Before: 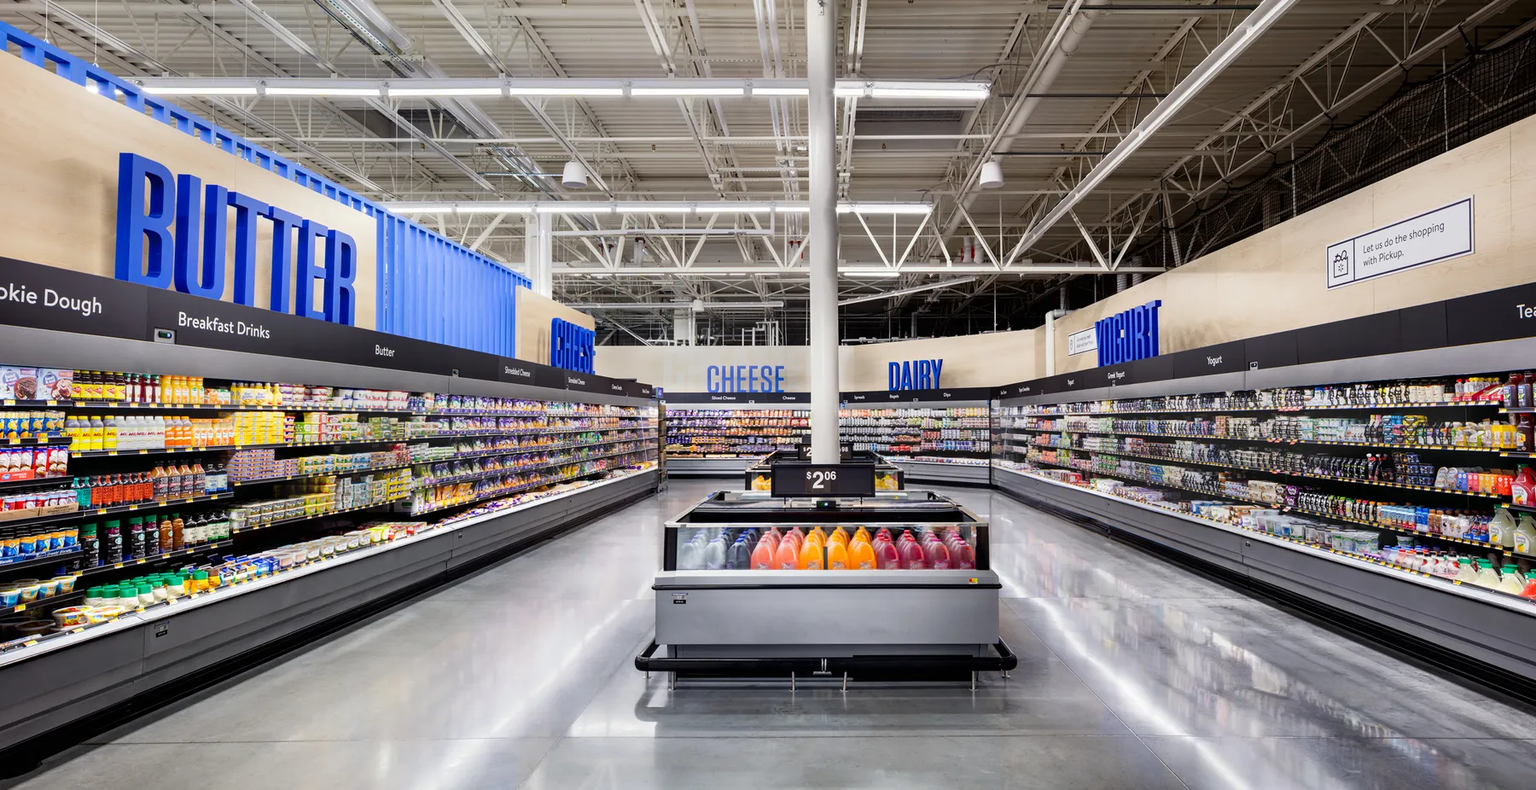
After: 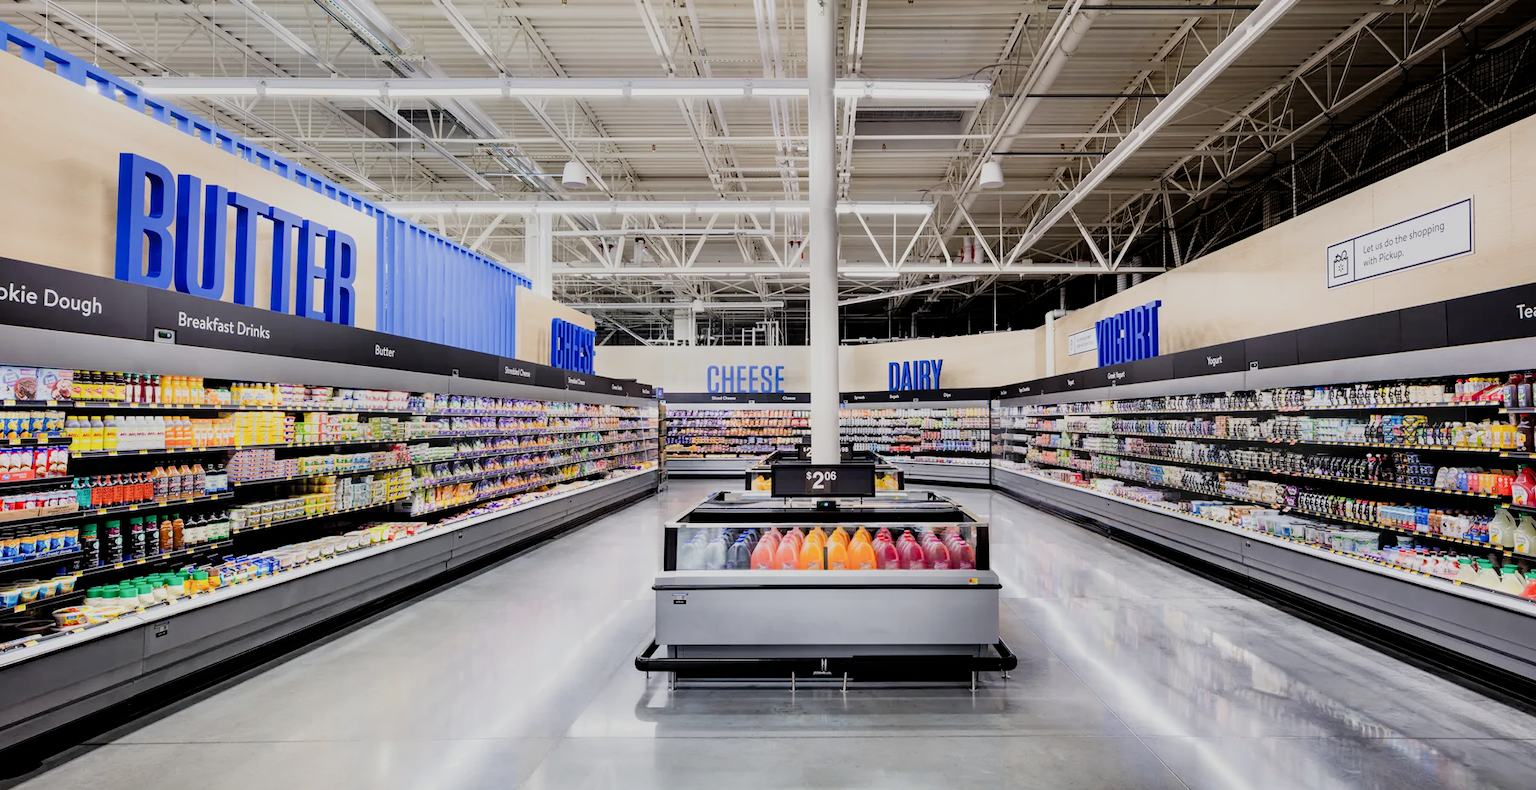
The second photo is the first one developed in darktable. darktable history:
filmic rgb: black relative exposure -6.96 EV, white relative exposure 5.58 EV, hardness 2.87, iterations of high-quality reconstruction 0
exposure: black level correction 0.001, exposure 0.499 EV, compensate highlight preservation false
